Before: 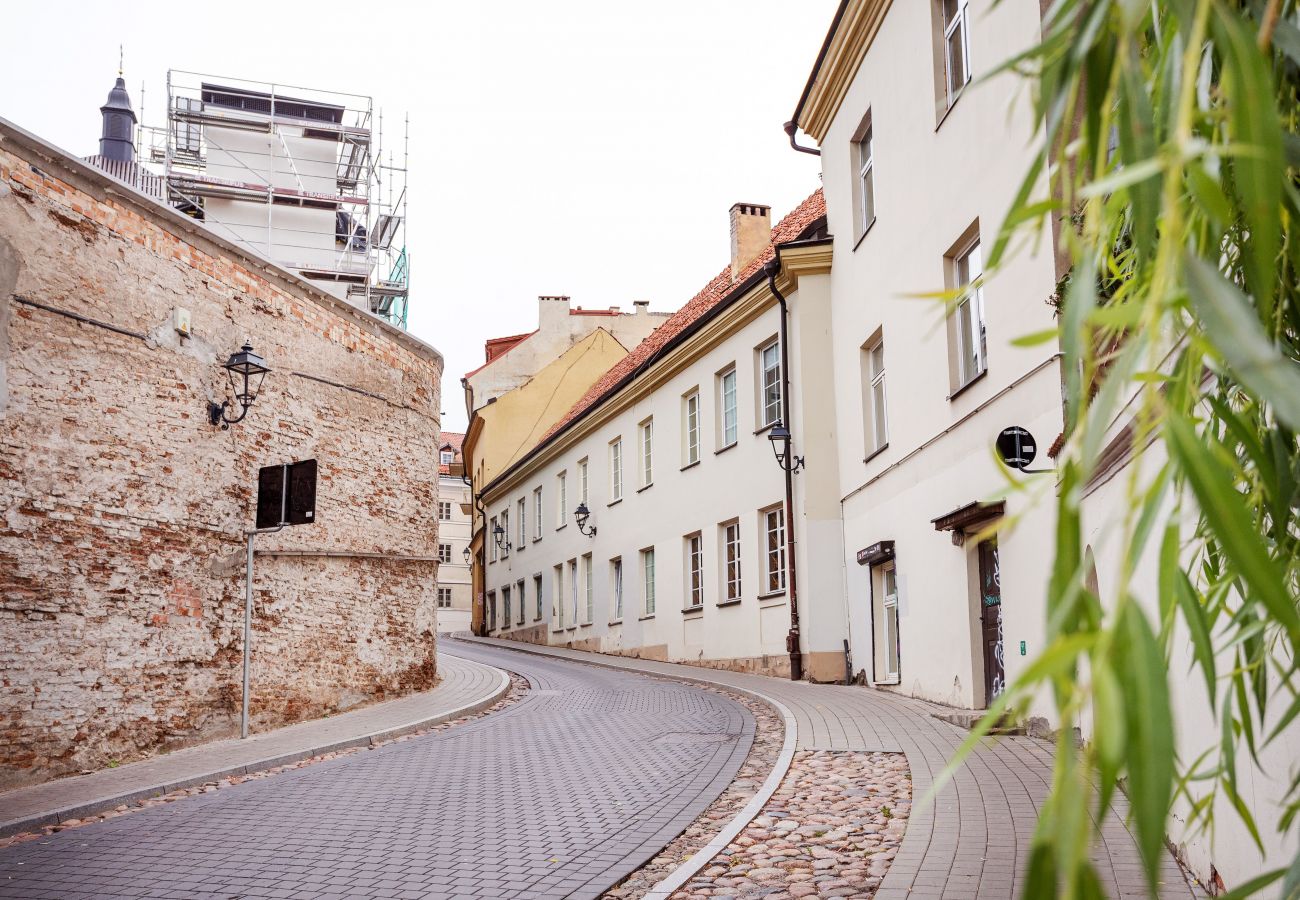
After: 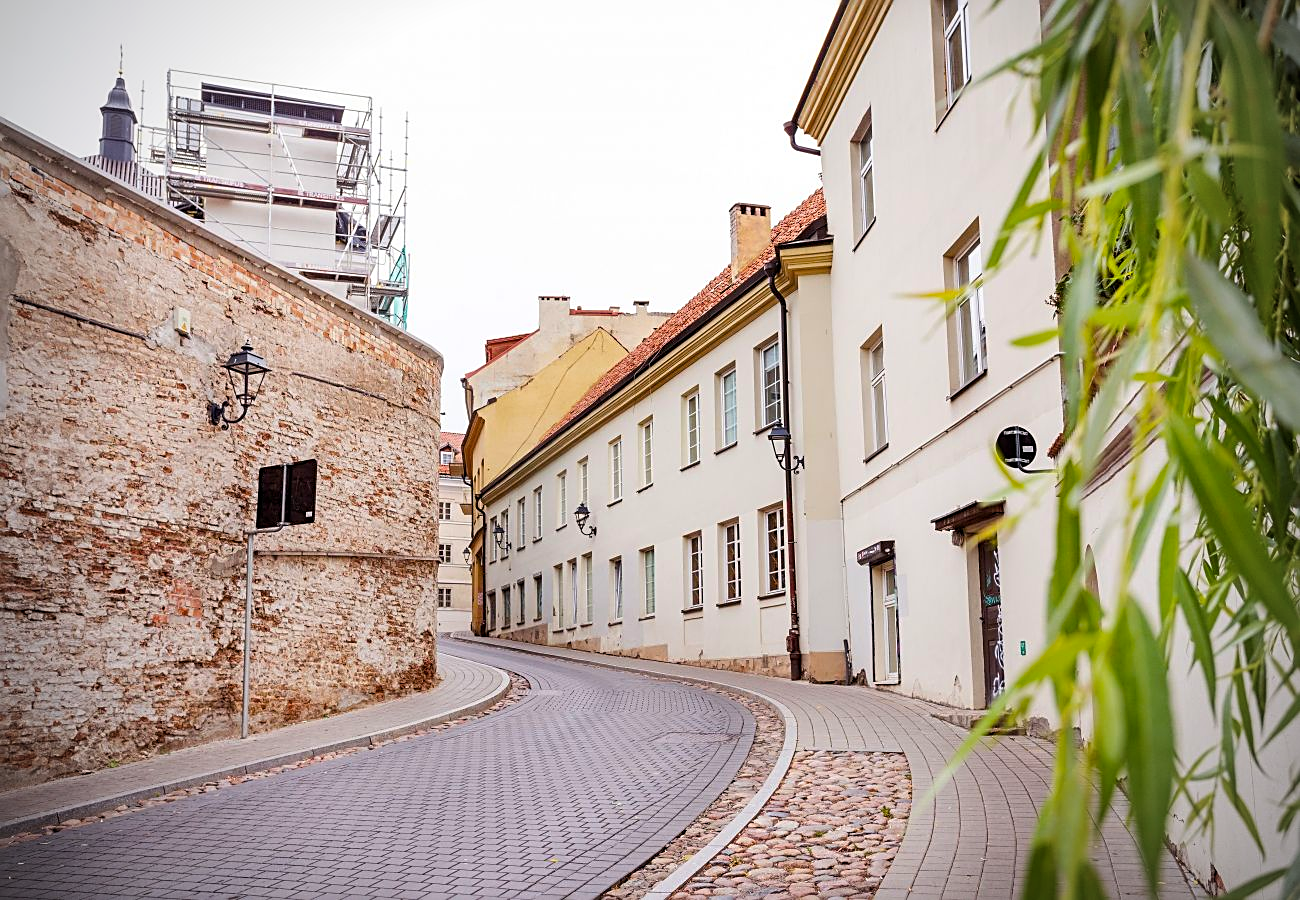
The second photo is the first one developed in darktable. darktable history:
color balance rgb: perceptual saturation grading › global saturation 20%, global vibrance 20%
sharpen: on, module defaults
vignetting: width/height ratio 1.094
